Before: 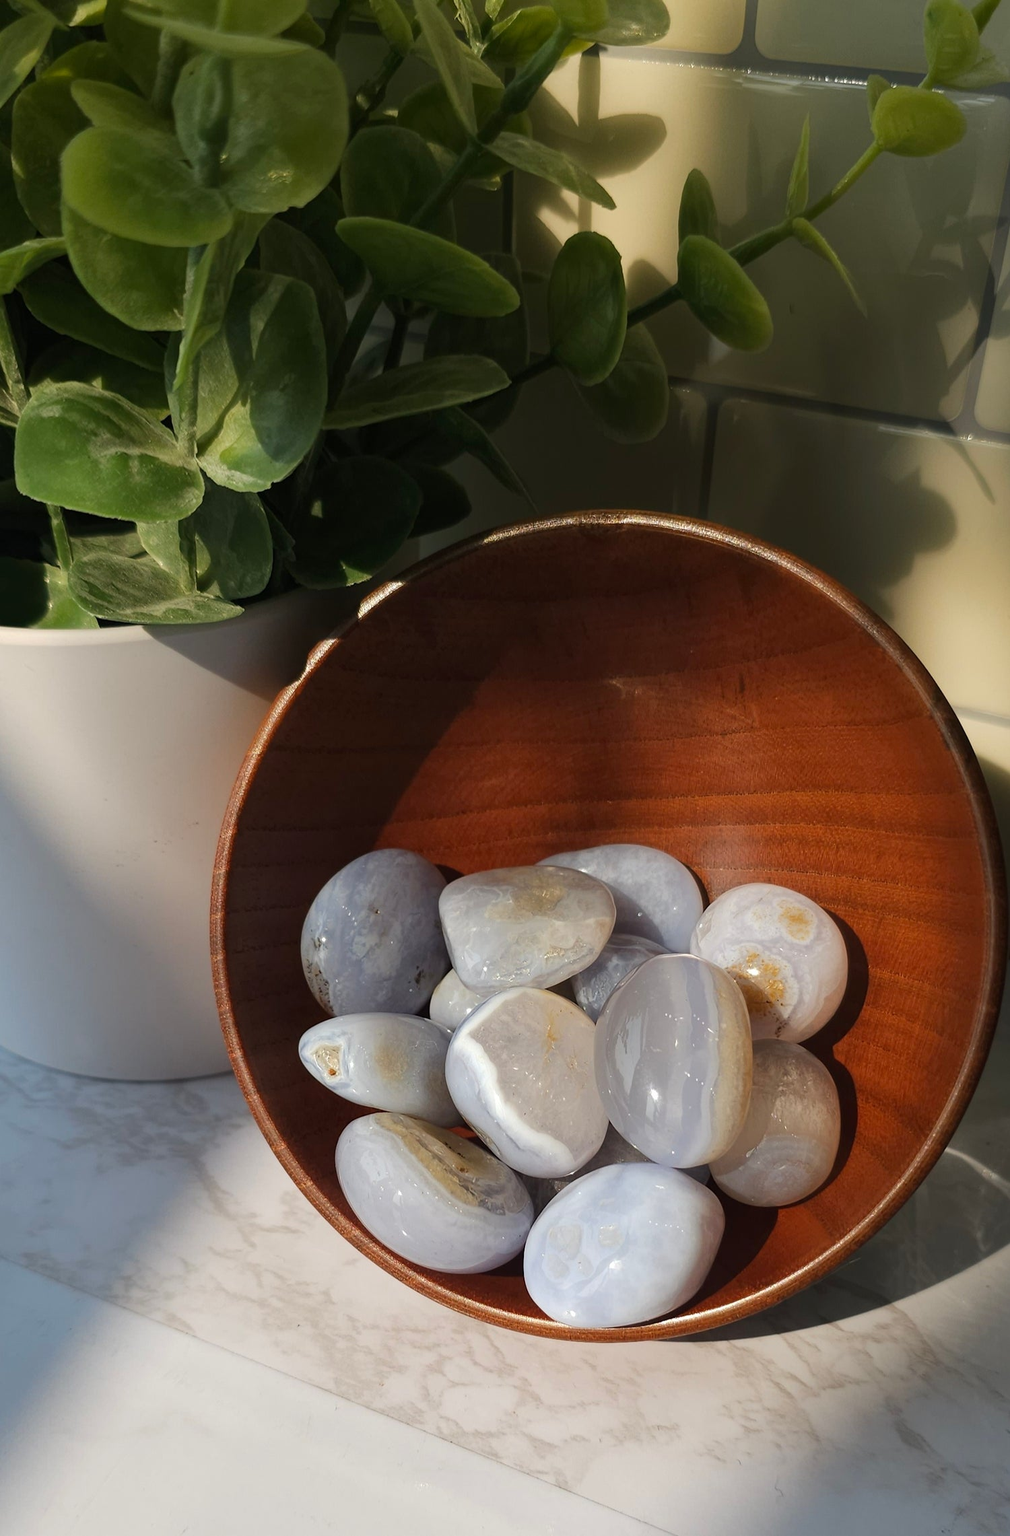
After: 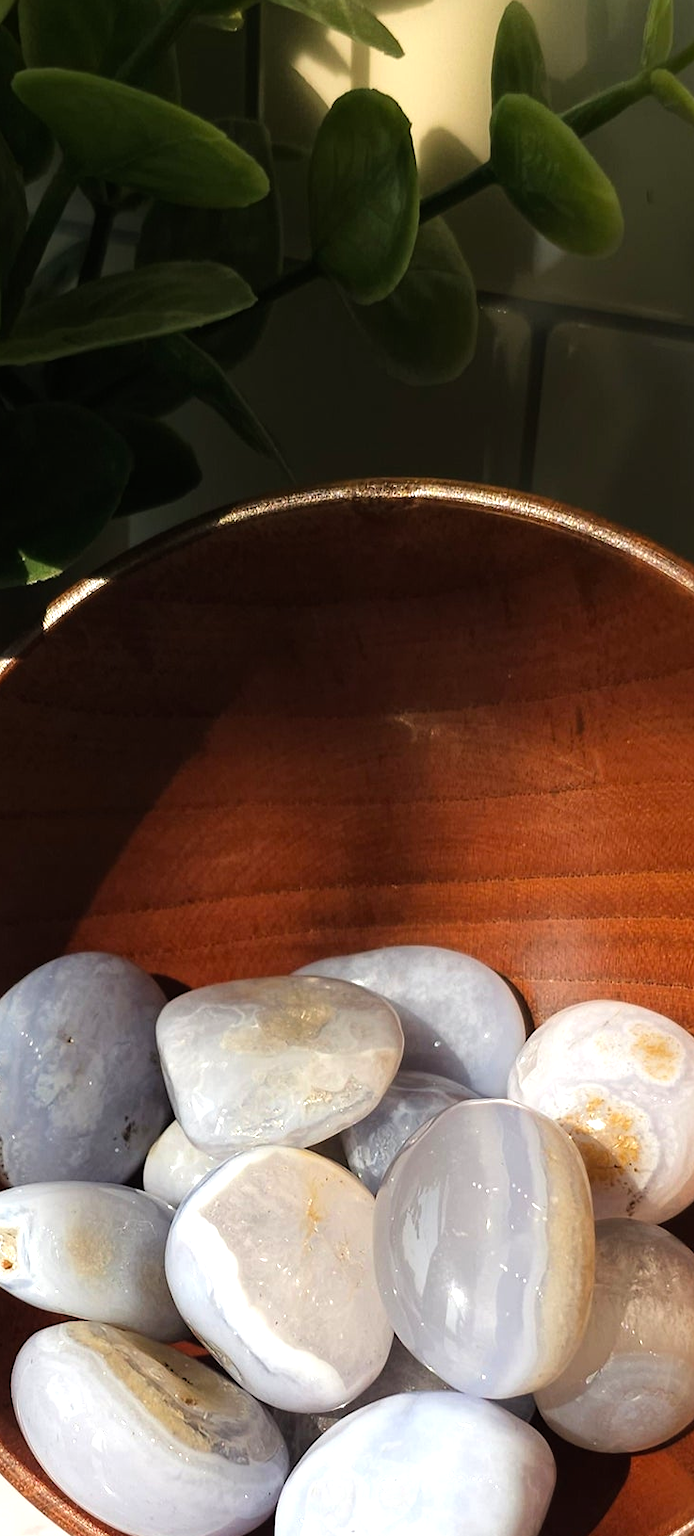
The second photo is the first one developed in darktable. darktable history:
tone equalizer: -8 EV -0.773 EV, -7 EV -0.704 EV, -6 EV -0.574 EV, -5 EV -0.377 EV, -3 EV 0.402 EV, -2 EV 0.6 EV, -1 EV 0.7 EV, +0 EV 0.758 EV
crop: left 32.417%, top 10.967%, right 18.409%, bottom 17.557%
